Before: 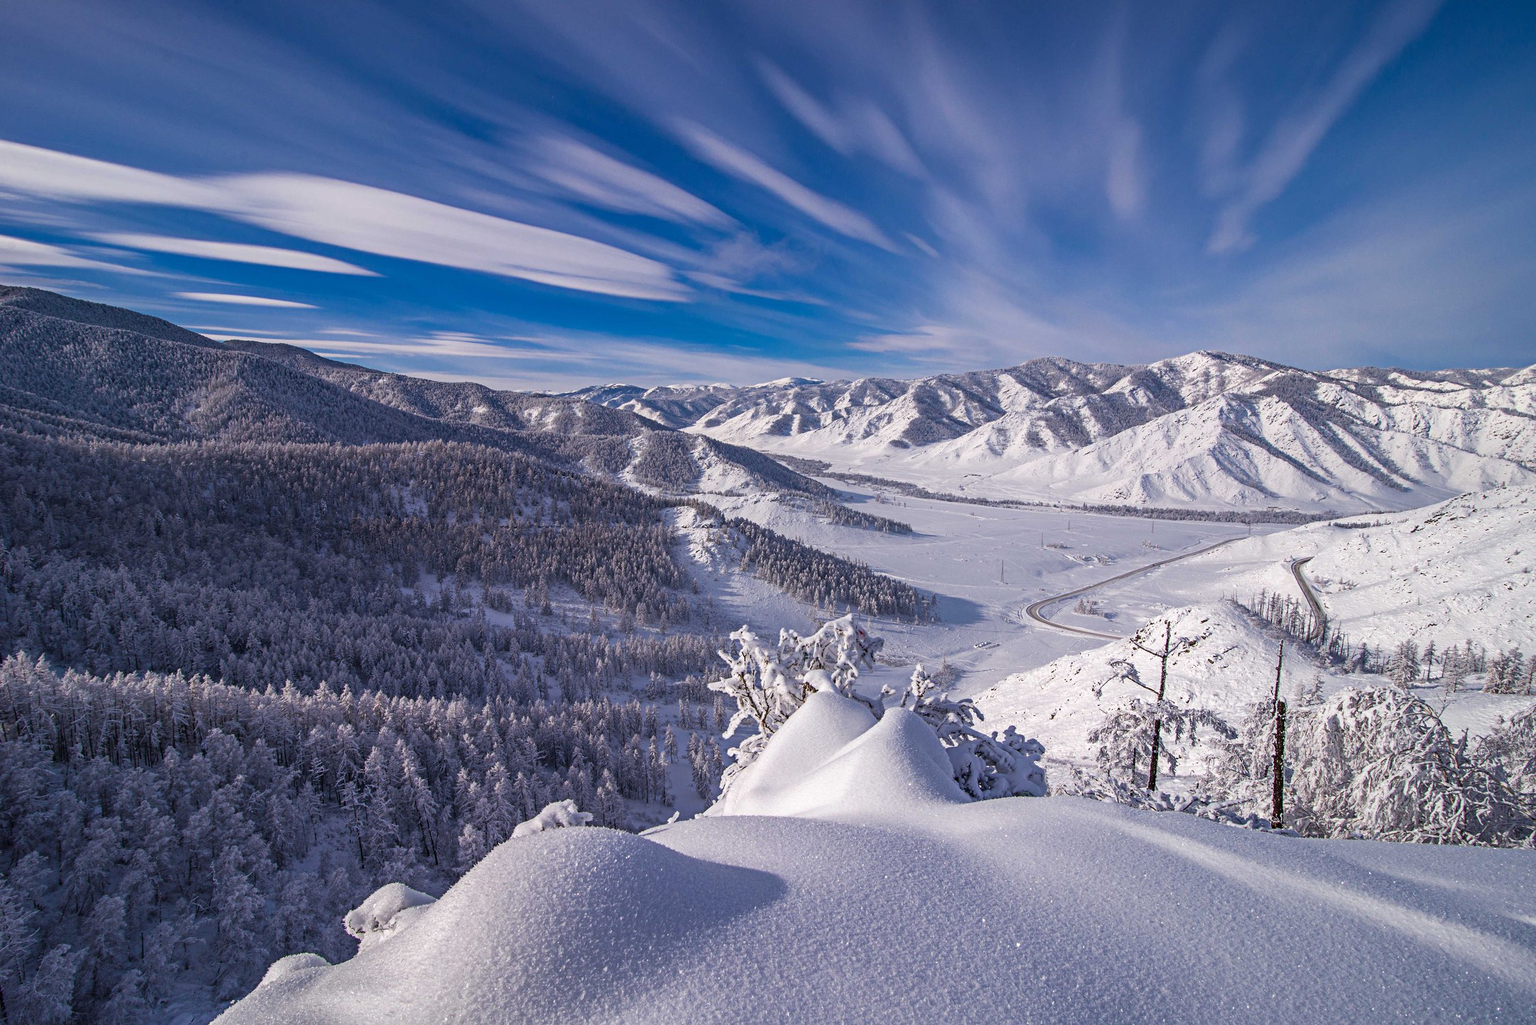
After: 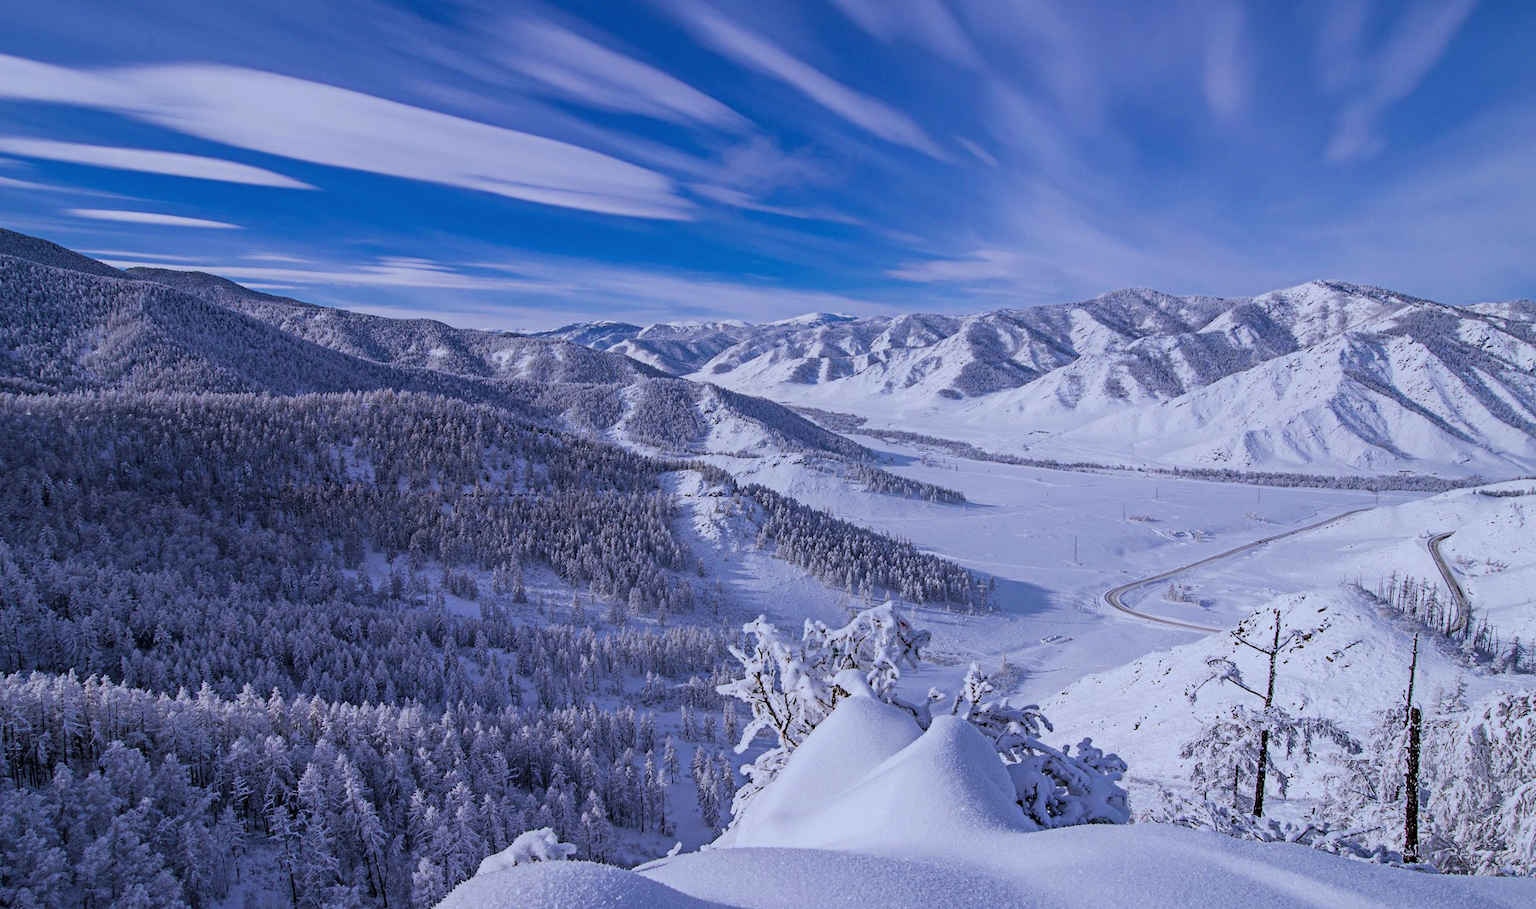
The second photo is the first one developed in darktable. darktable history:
filmic rgb: black relative exposure -7.48 EV, white relative exposure 4.83 EV, hardness 3.4, color science v6 (2022)
exposure: exposure 0.2 EV, compensate highlight preservation false
crop: left 7.856%, top 11.836%, right 10.12%, bottom 15.387%
levels: levels [0, 0.51, 1]
white balance: red 0.948, green 1.02, blue 1.176
